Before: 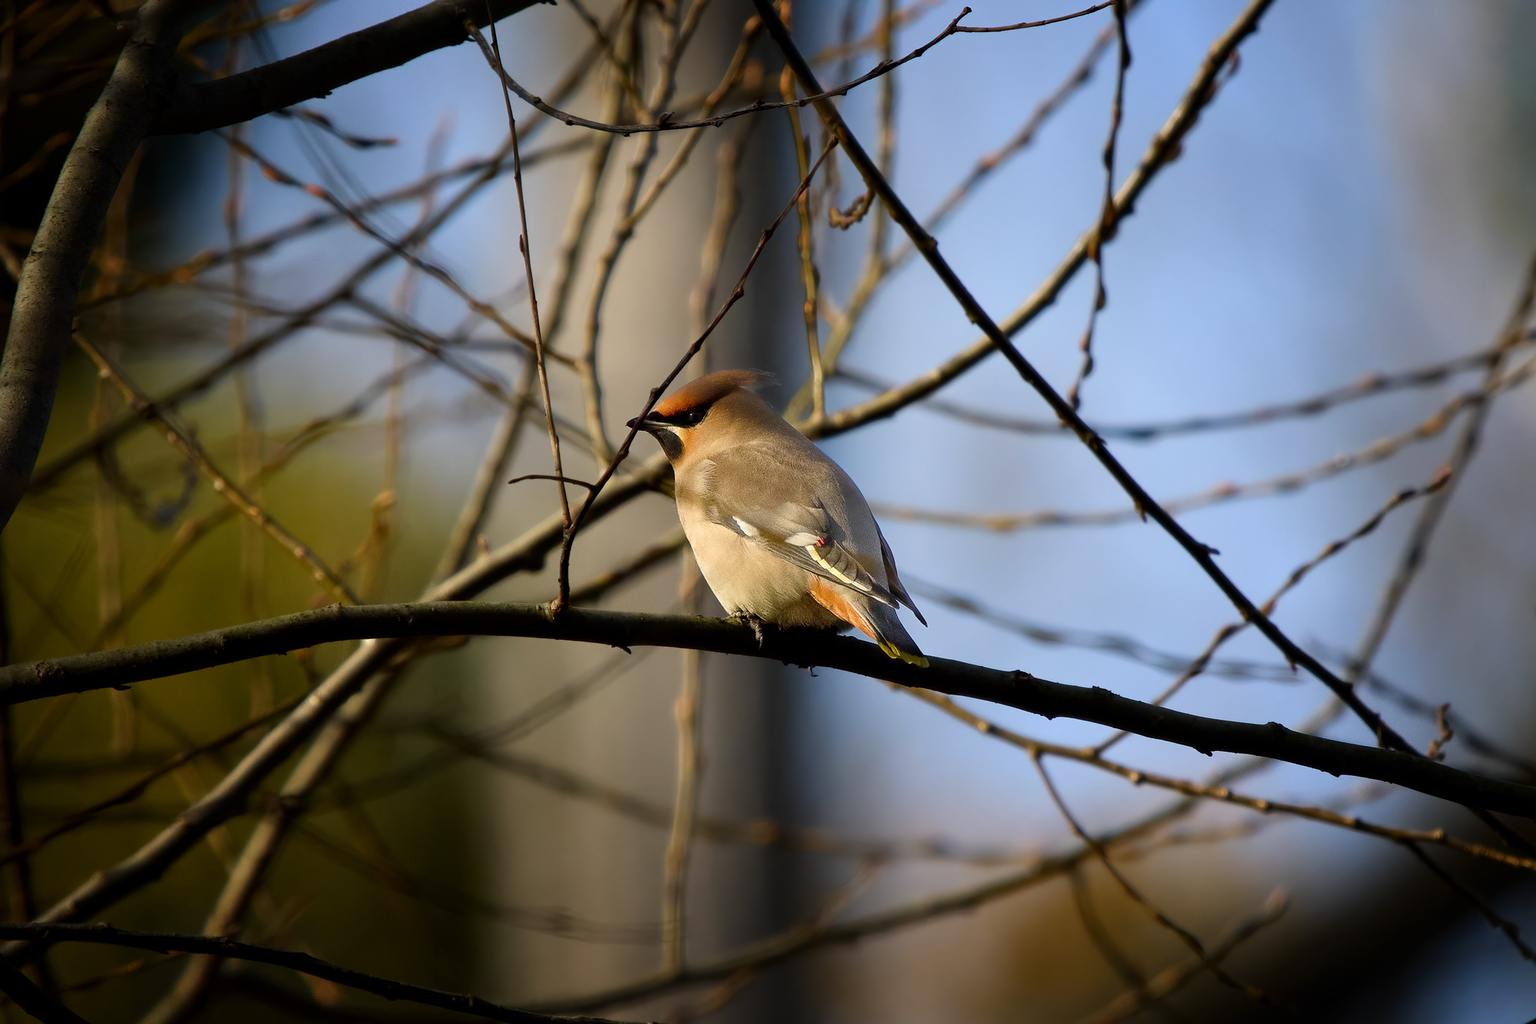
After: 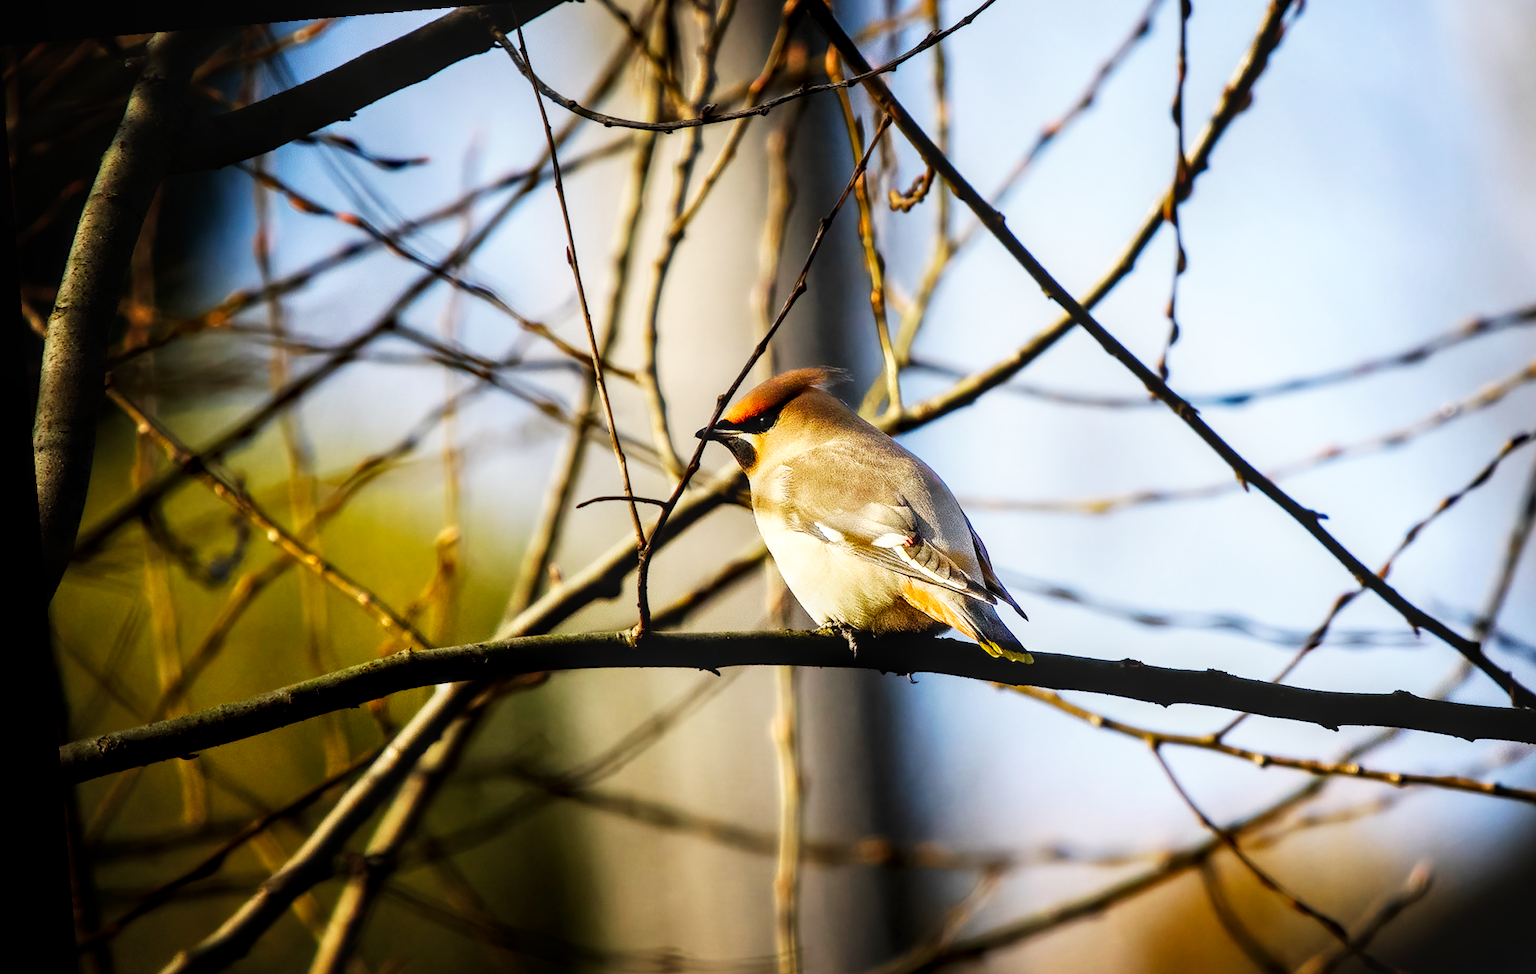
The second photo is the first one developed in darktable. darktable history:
rotate and perspective: rotation -4.86°, automatic cropping off
crop: top 7.49%, right 9.717%, bottom 11.943%
base curve: curves: ch0 [(0, 0) (0.007, 0.004) (0.027, 0.03) (0.046, 0.07) (0.207, 0.54) (0.442, 0.872) (0.673, 0.972) (1, 1)], preserve colors none
local contrast: detail 130%
